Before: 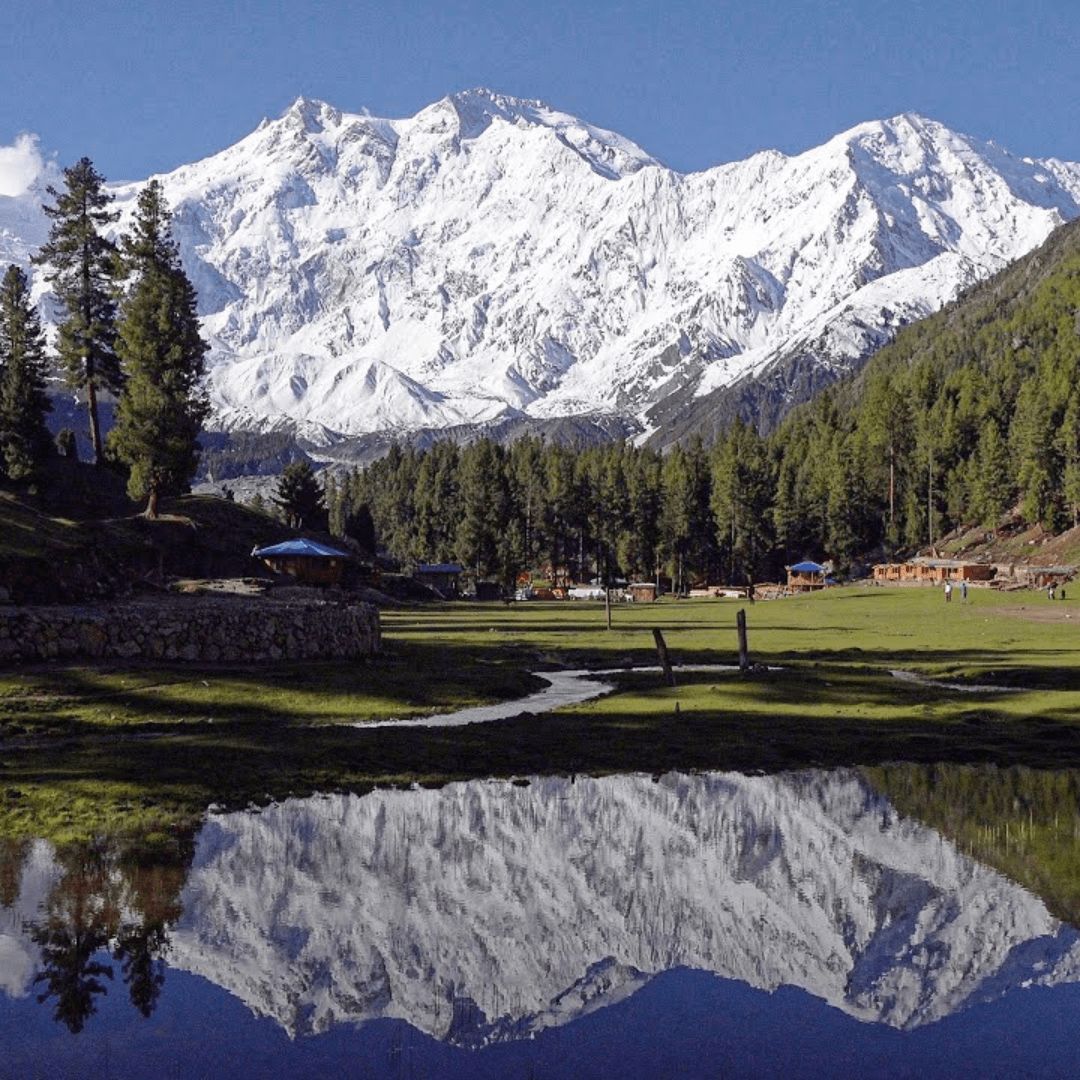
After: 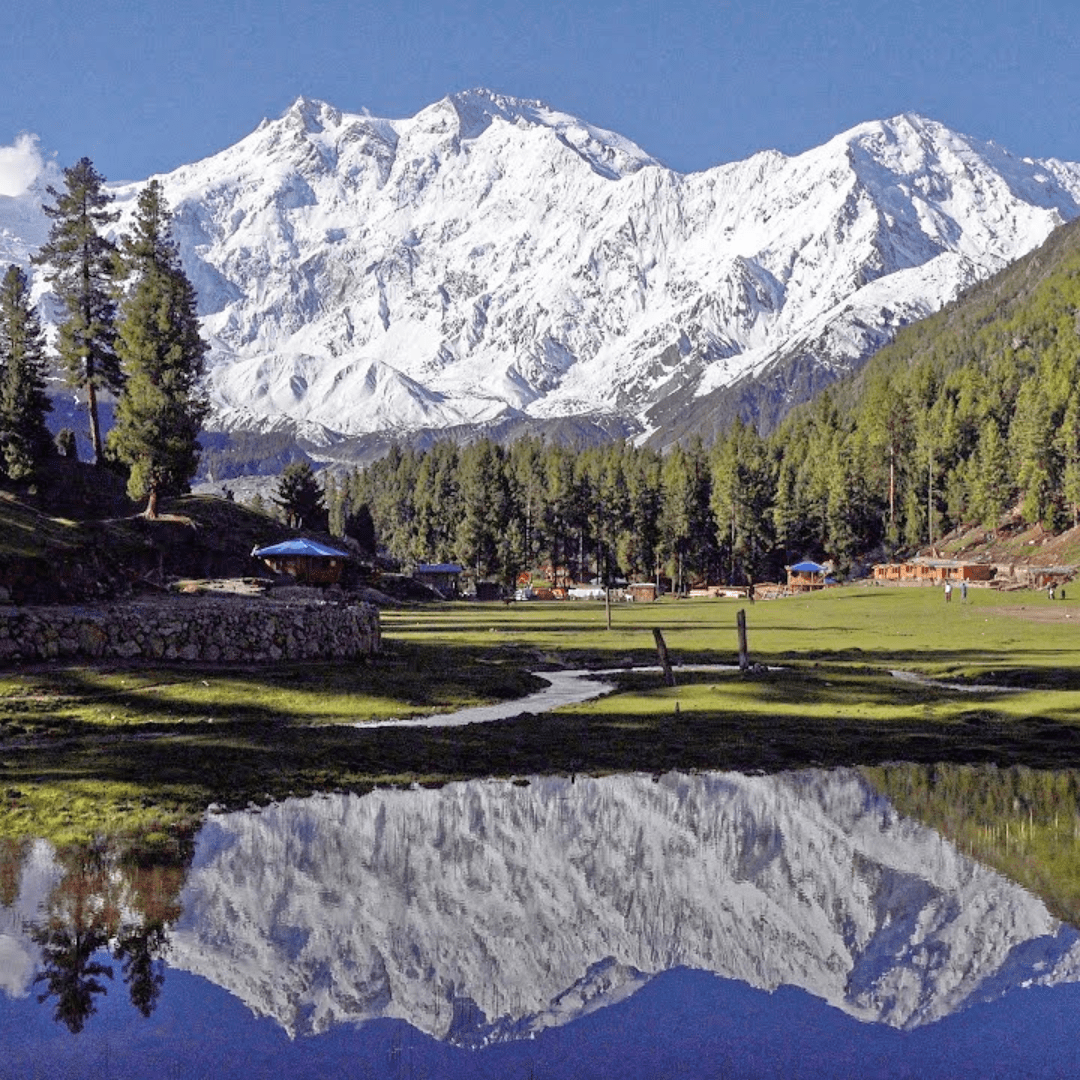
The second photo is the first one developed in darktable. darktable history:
tone equalizer: -7 EV 0.161 EV, -6 EV 0.63 EV, -5 EV 1.13 EV, -4 EV 1.32 EV, -3 EV 1.12 EV, -2 EV 0.6 EV, -1 EV 0.154 EV
